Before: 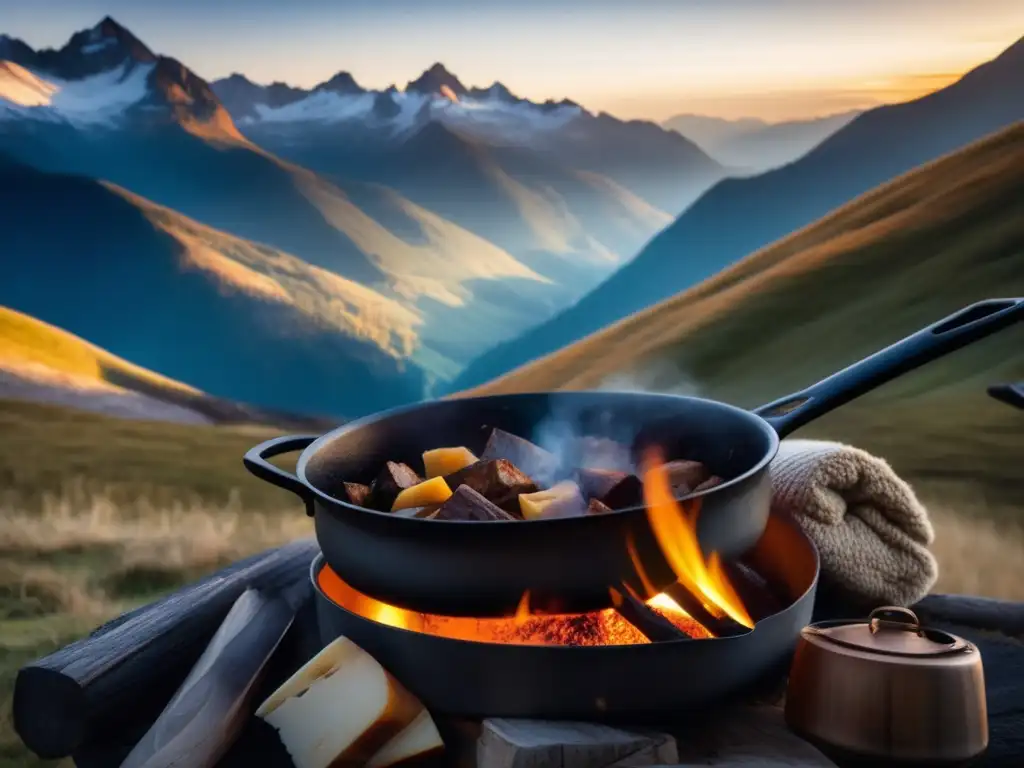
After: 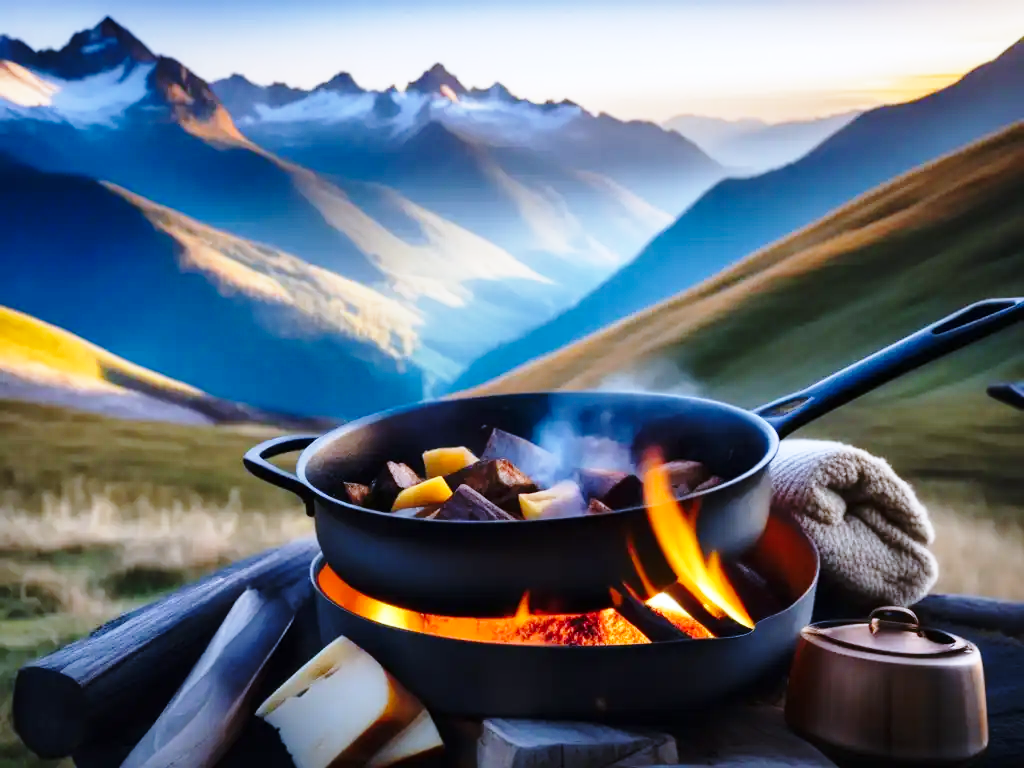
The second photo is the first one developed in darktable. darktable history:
base curve: curves: ch0 [(0, 0) (0.028, 0.03) (0.121, 0.232) (0.46, 0.748) (0.859, 0.968) (1, 1)], preserve colors none
white balance: red 0.948, green 1.02, blue 1.176
